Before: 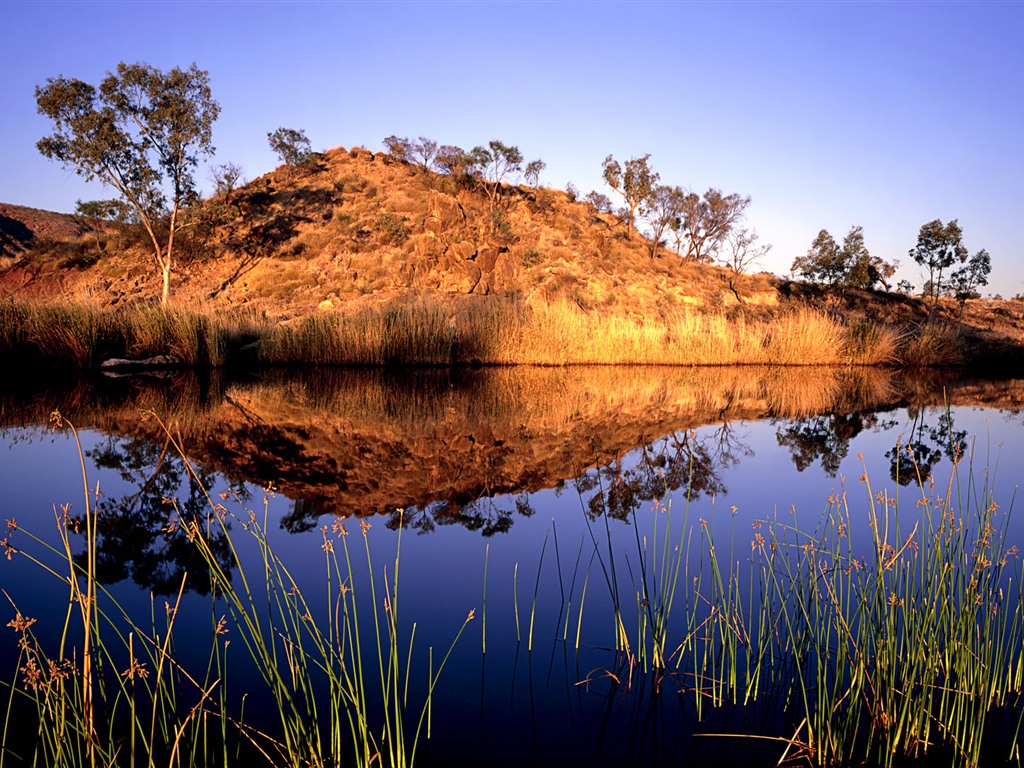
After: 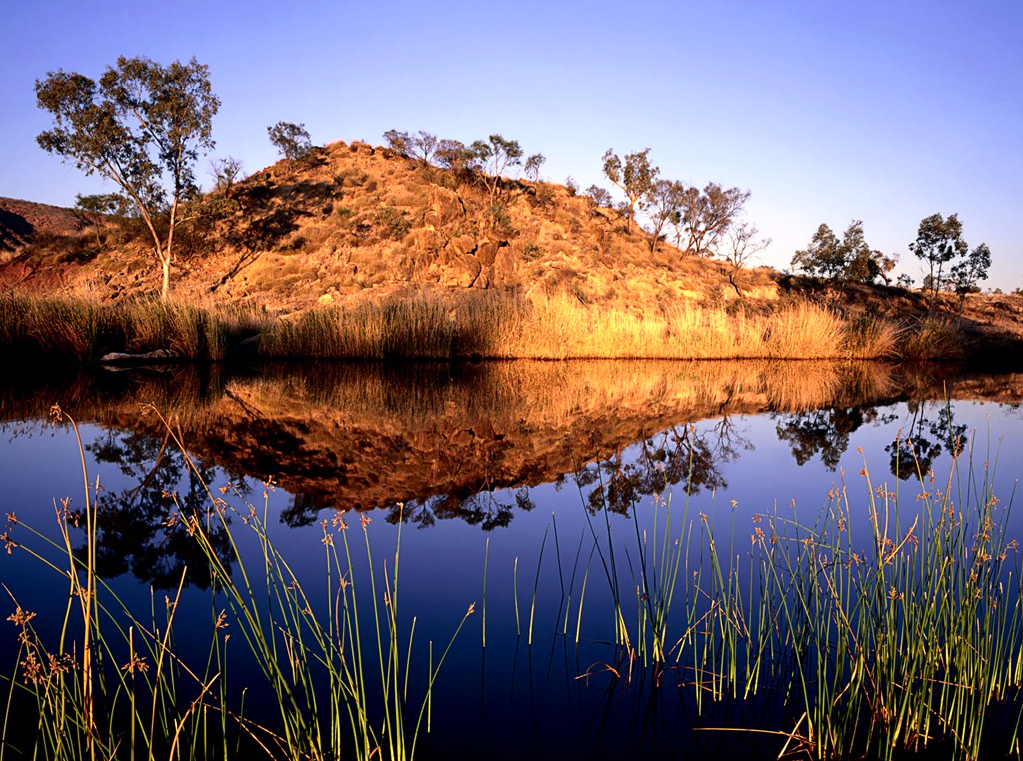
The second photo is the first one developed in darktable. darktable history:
exposure: compensate highlight preservation false
crop: top 0.826%, right 0.015%
tone curve: curves: ch0 [(0, 0) (0.08, 0.06) (0.17, 0.14) (0.5, 0.5) (0.83, 0.86) (0.92, 0.94) (1, 1)], color space Lab, independent channels, preserve colors none
